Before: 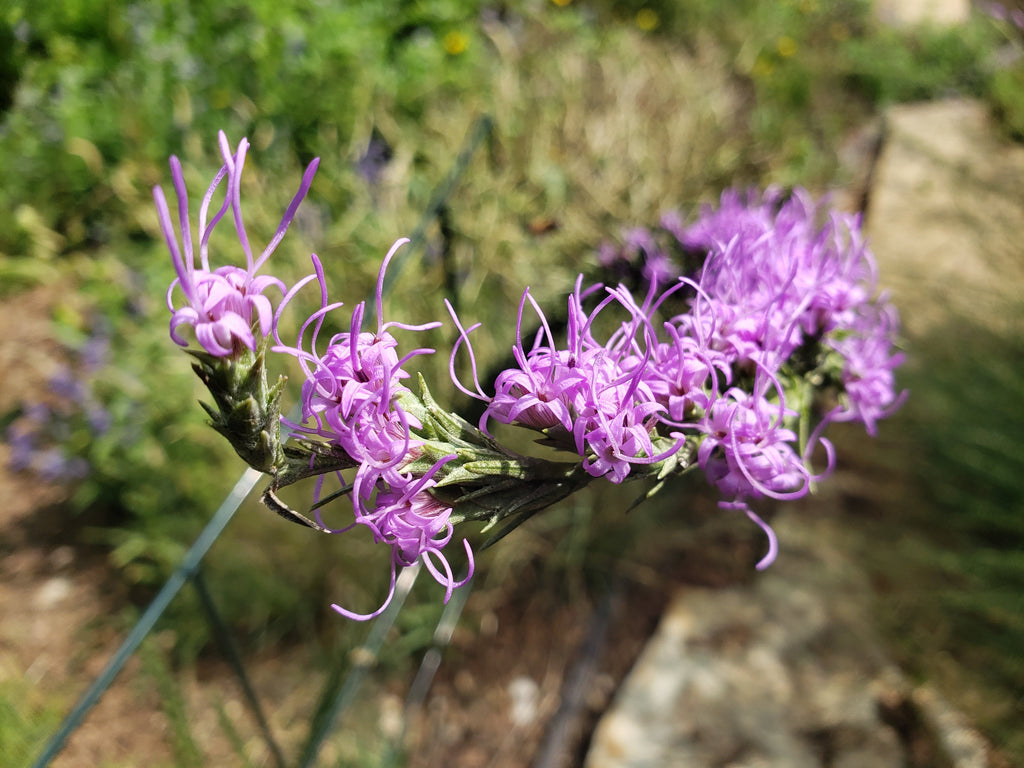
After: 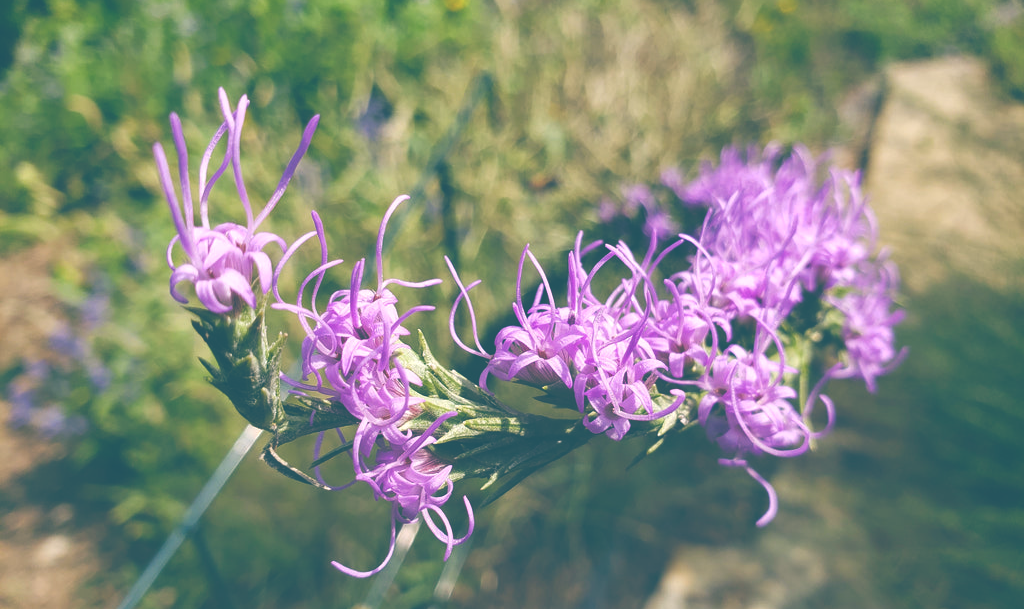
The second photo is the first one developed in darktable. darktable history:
crop and rotate: top 5.667%, bottom 14.937%
color balance rgb: shadows lift › luminance -28.76%, shadows lift › chroma 10%, shadows lift › hue 230°, power › chroma 0.5%, power › hue 215°, highlights gain › luminance 7.14%, highlights gain › chroma 1%, highlights gain › hue 50°, global offset › luminance -0.29%, global offset › hue 260°, perceptual saturation grading › global saturation 20%, perceptual saturation grading › highlights -13.92%, perceptual saturation grading › shadows 50%
color calibration: illuminant same as pipeline (D50), adaptation none (bypass), gamut compression 1.72
exposure: black level correction -0.087, compensate highlight preservation false
